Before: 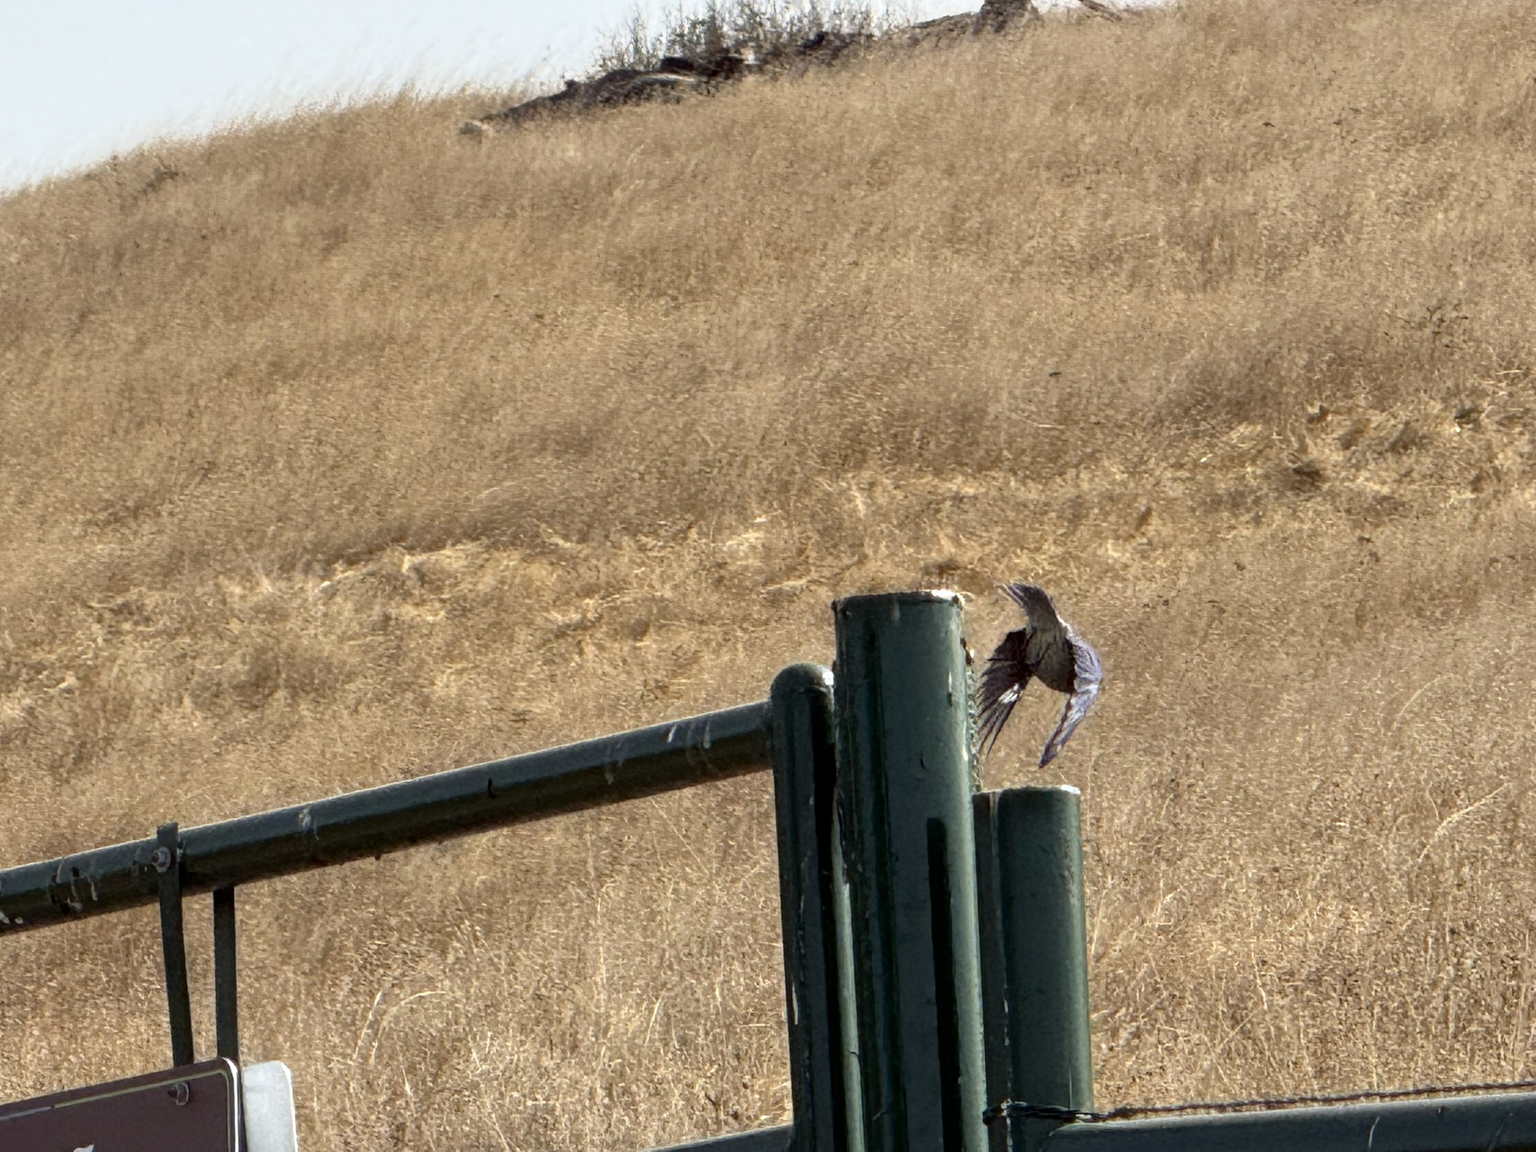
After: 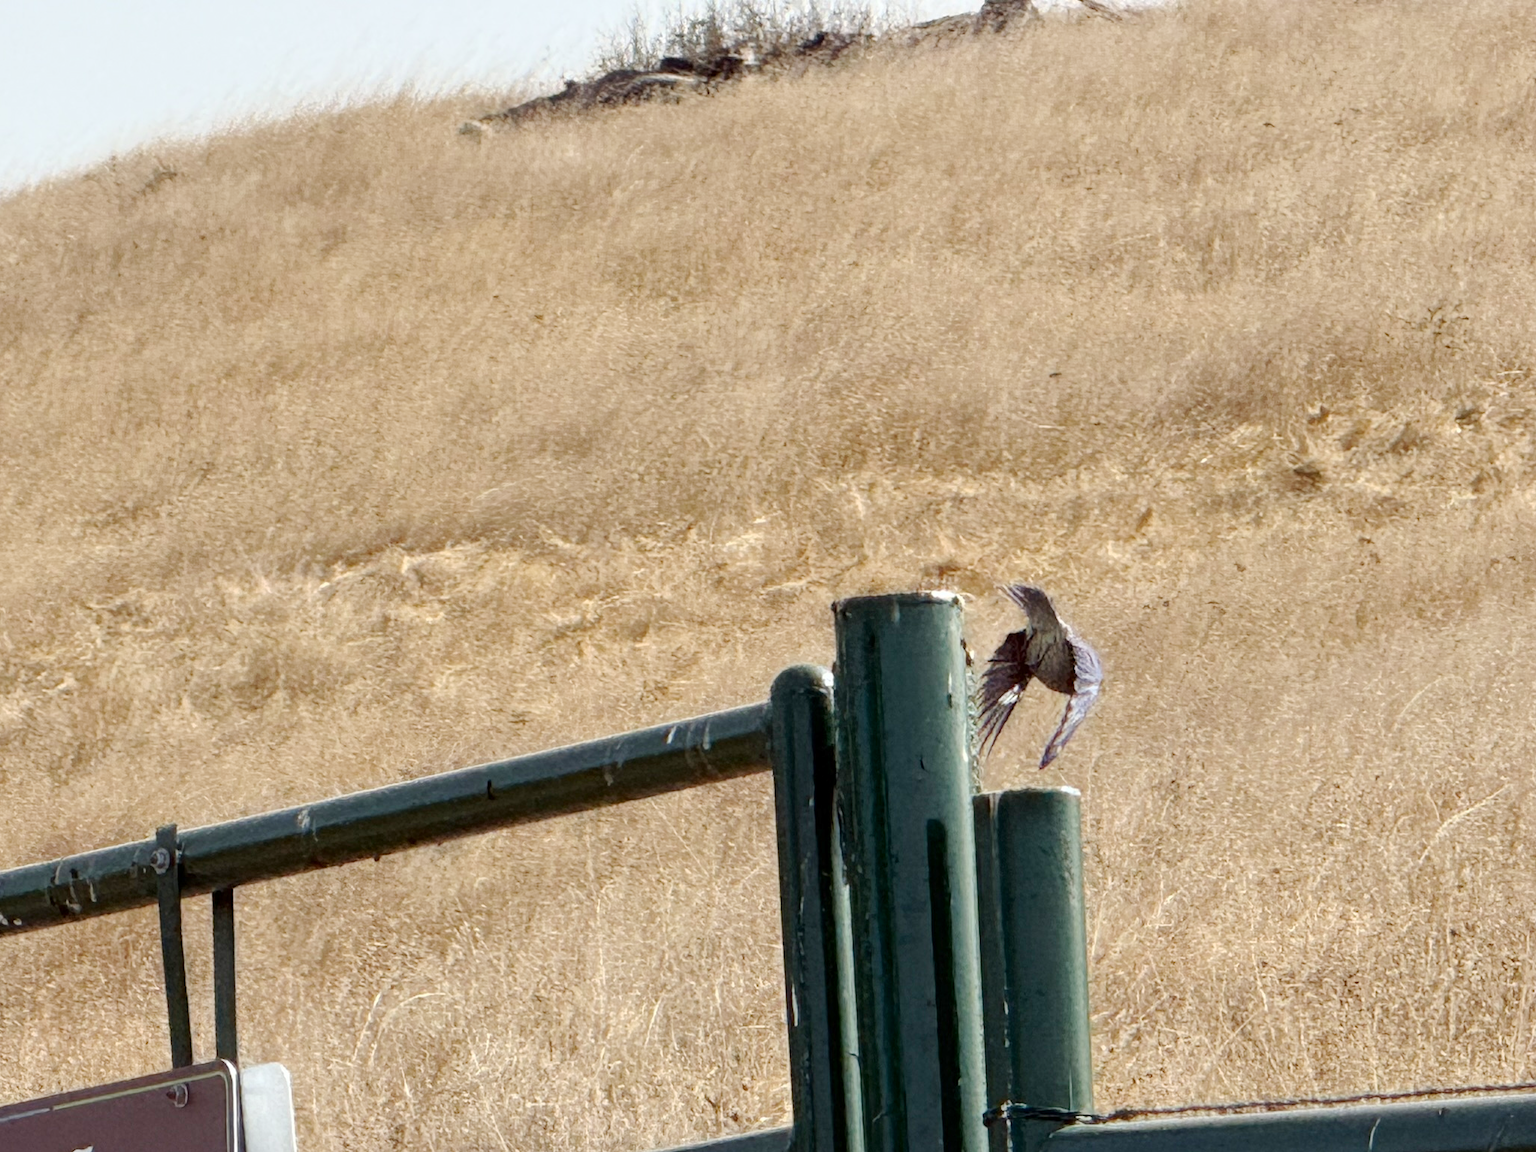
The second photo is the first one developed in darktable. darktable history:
crop and rotate: left 0.126%
base curve: curves: ch0 [(0, 0) (0.158, 0.273) (0.879, 0.895) (1, 1)], preserve colors none
